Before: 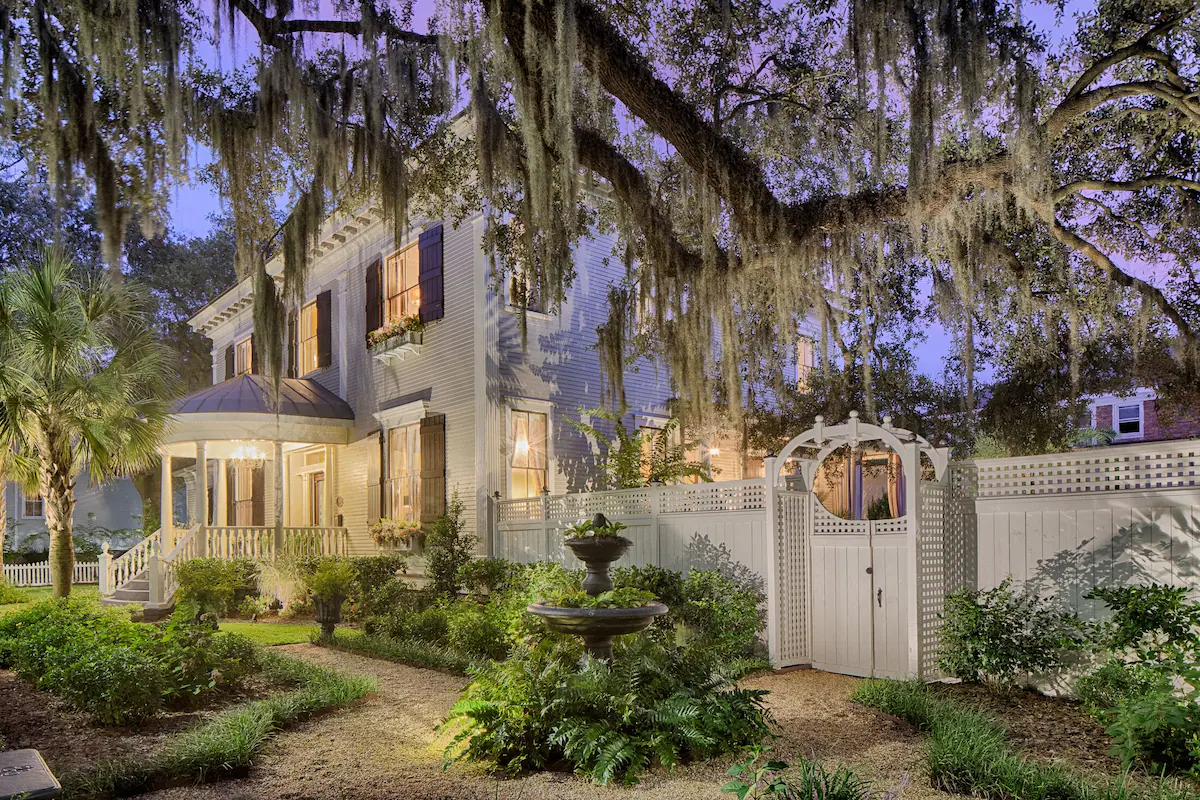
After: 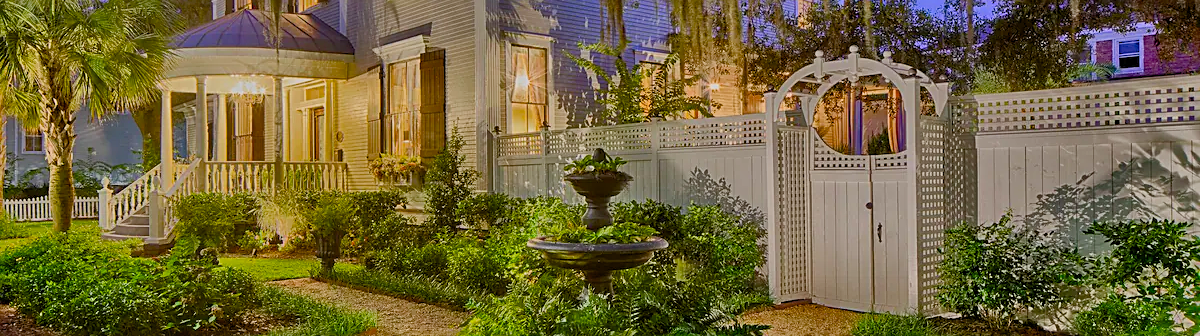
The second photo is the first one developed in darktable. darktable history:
sharpen: on, module defaults
contrast brightness saturation: contrast 0.229, brightness 0.108, saturation 0.287
crop: top 45.658%, bottom 12.253%
tone equalizer: -8 EV -0.016 EV, -7 EV 0.04 EV, -6 EV -0.007 EV, -5 EV 0.005 EV, -4 EV -0.03 EV, -3 EV -0.236 EV, -2 EV -0.672 EV, -1 EV -0.996 EV, +0 EV -0.94 EV, mask exposure compensation -0.504 EV
color balance rgb: perceptual saturation grading › global saturation 44.798%, perceptual saturation grading › highlights -50.504%, perceptual saturation grading › shadows 30.201%, global vibrance 20%
